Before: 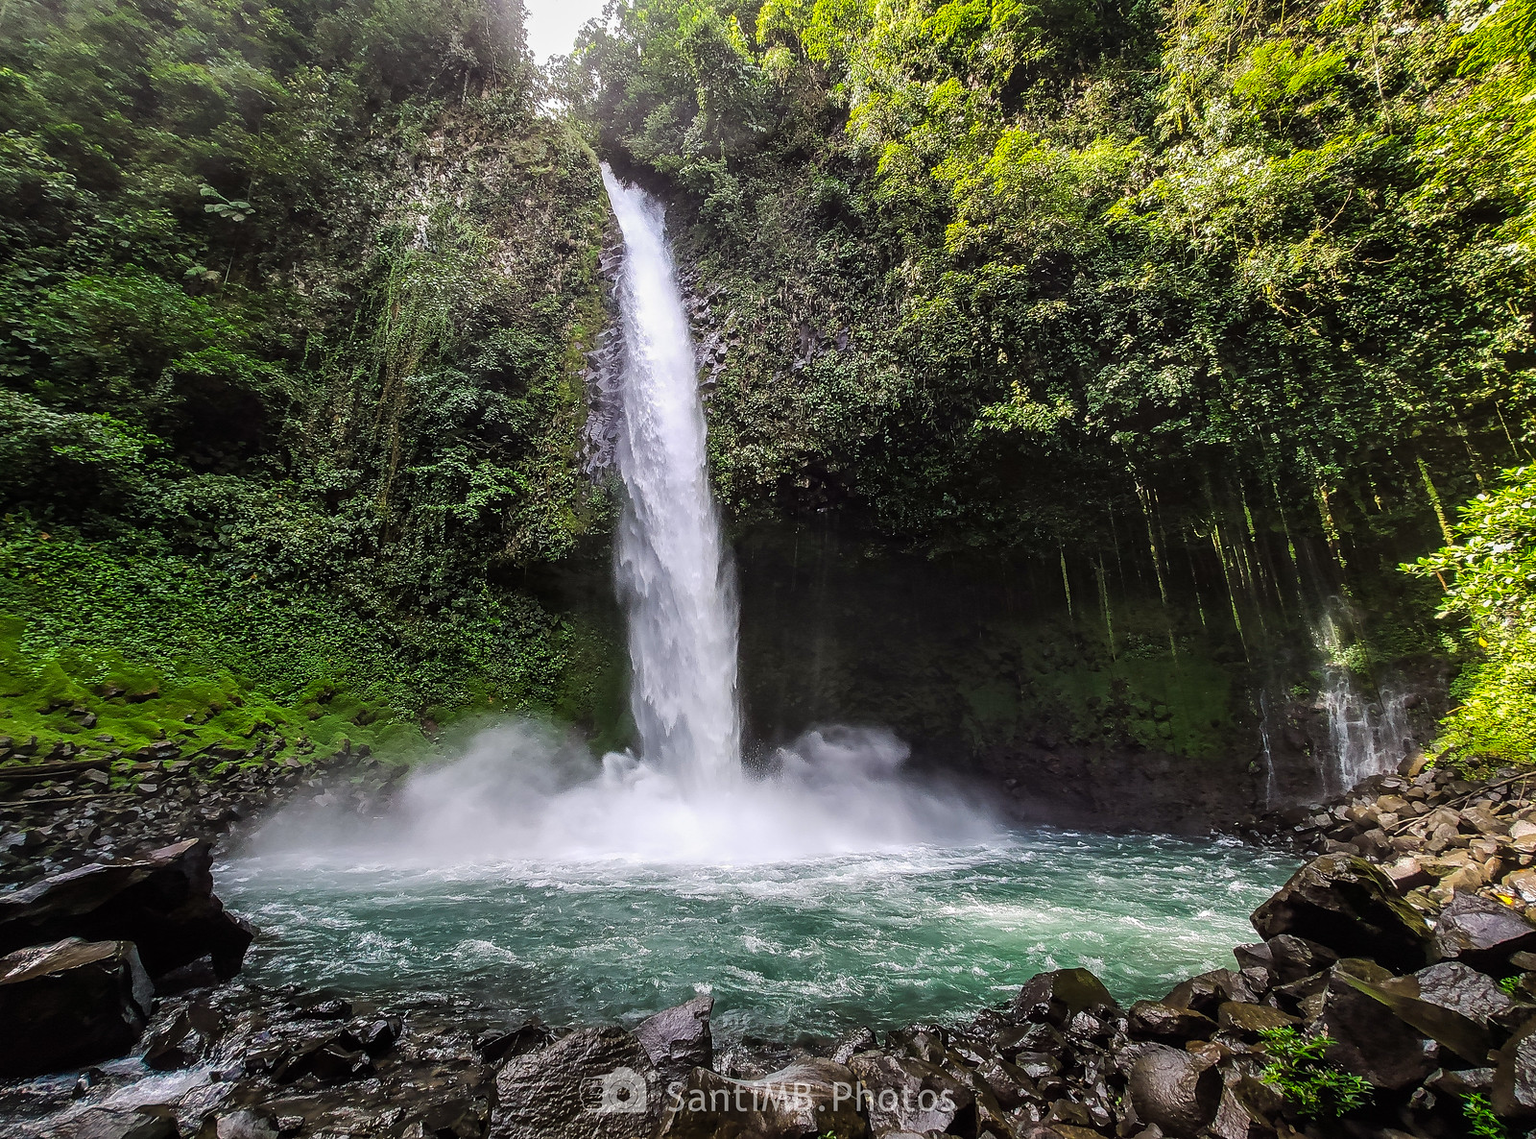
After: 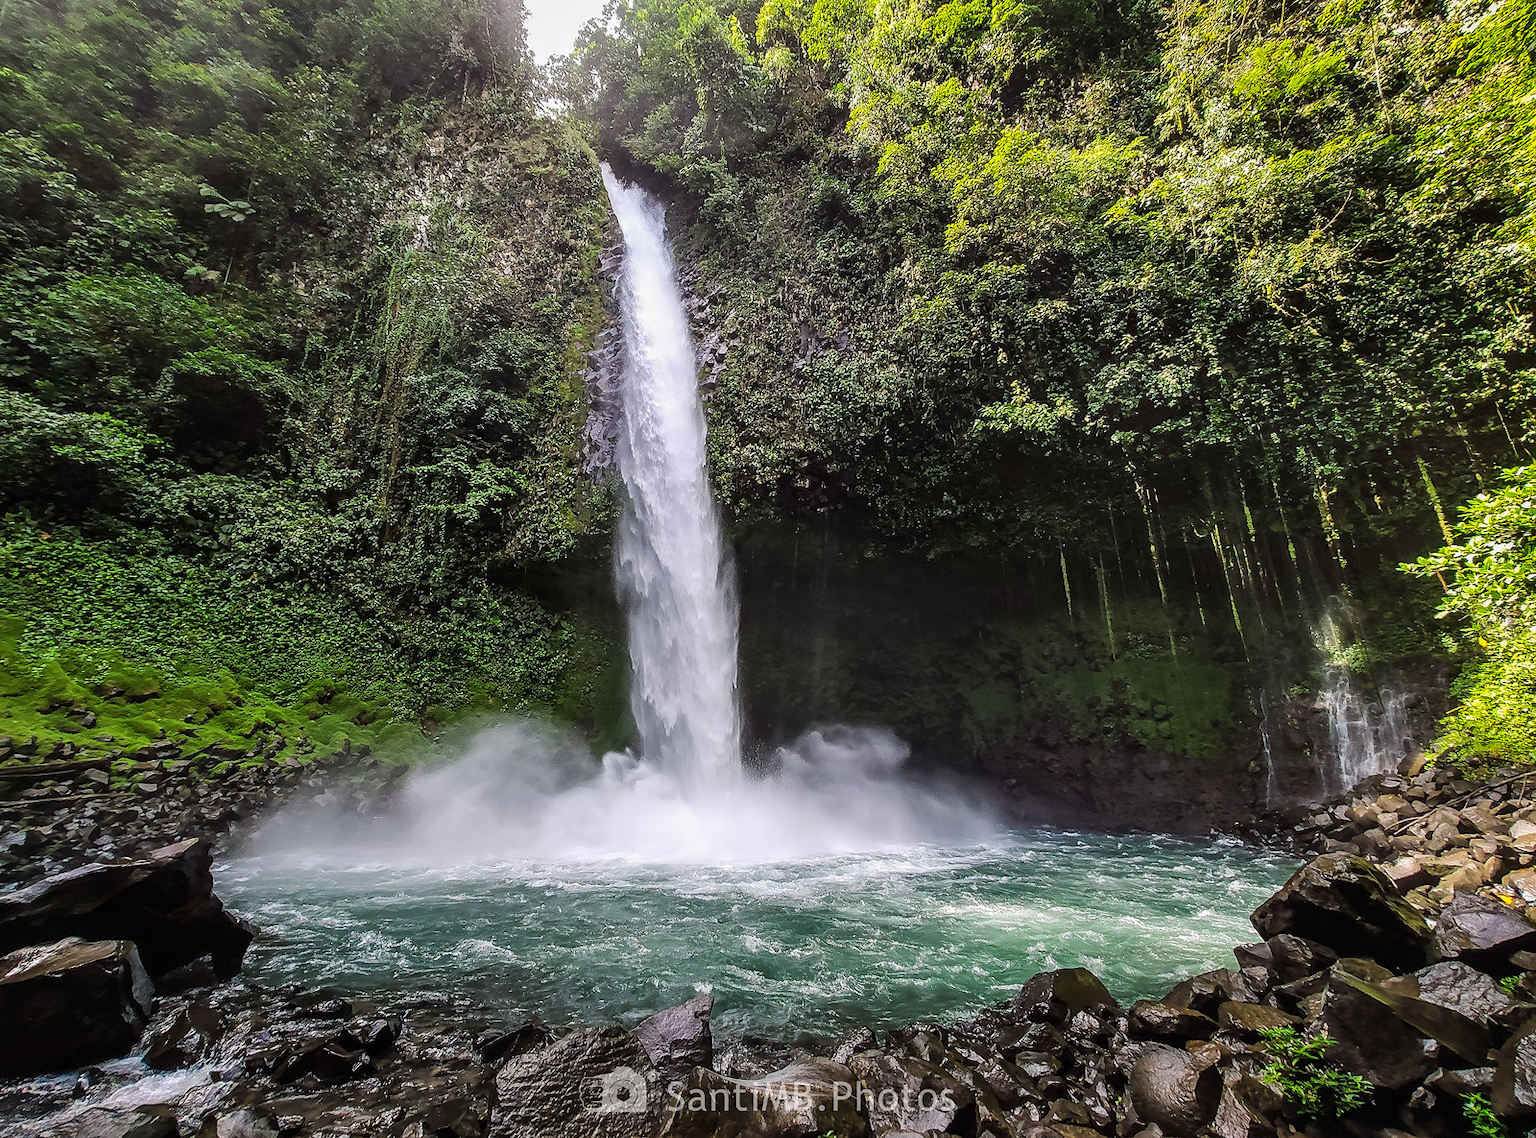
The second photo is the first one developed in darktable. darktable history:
shadows and highlights: shadows 36.5, highlights -28, soften with gaussian
